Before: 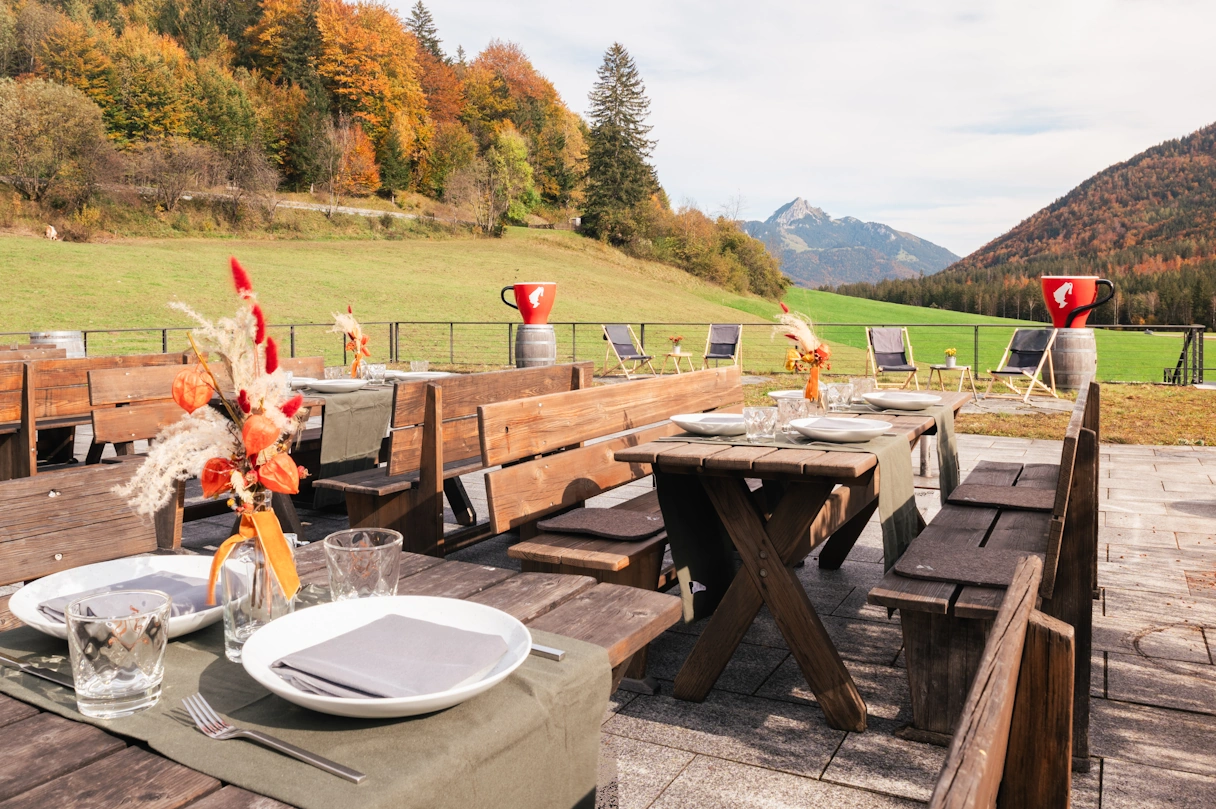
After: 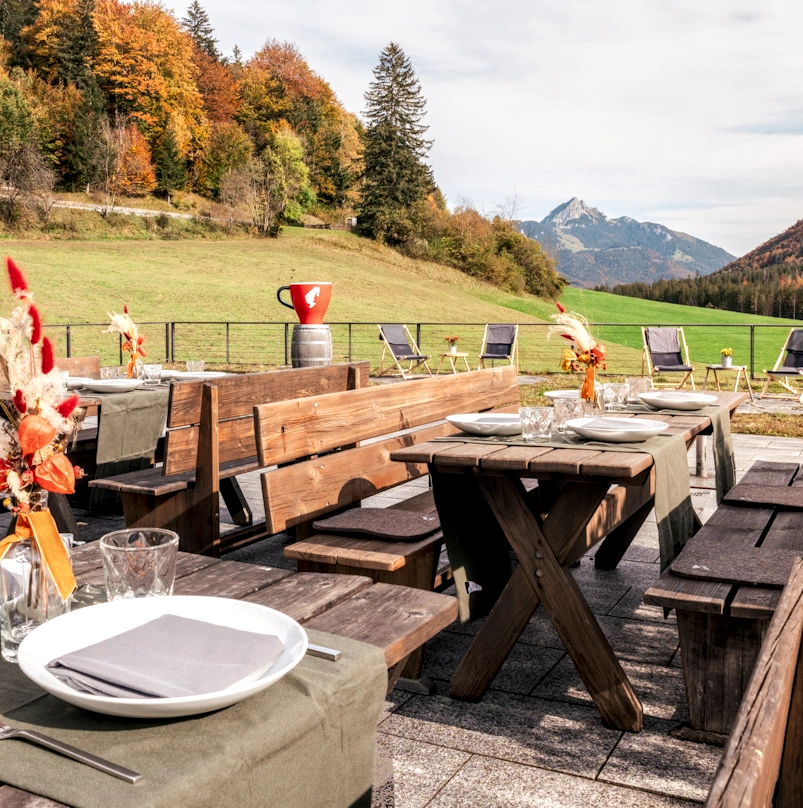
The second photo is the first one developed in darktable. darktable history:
local contrast: highlights 25%, detail 150%
crop and rotate: left 18.442%, right 15.508%
